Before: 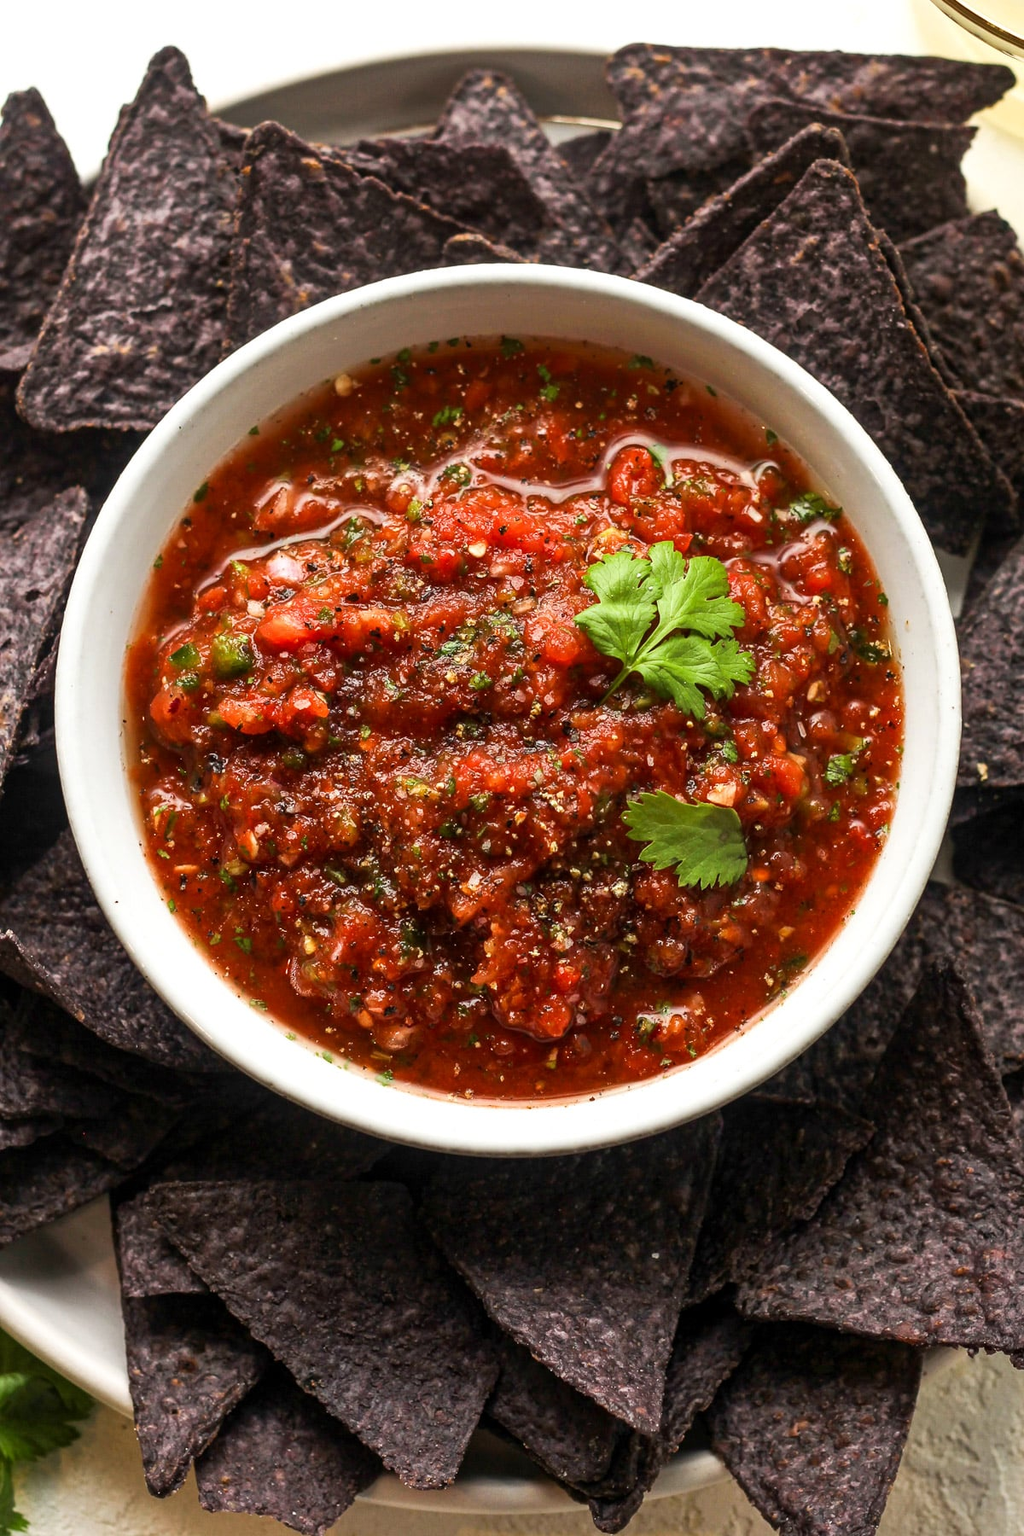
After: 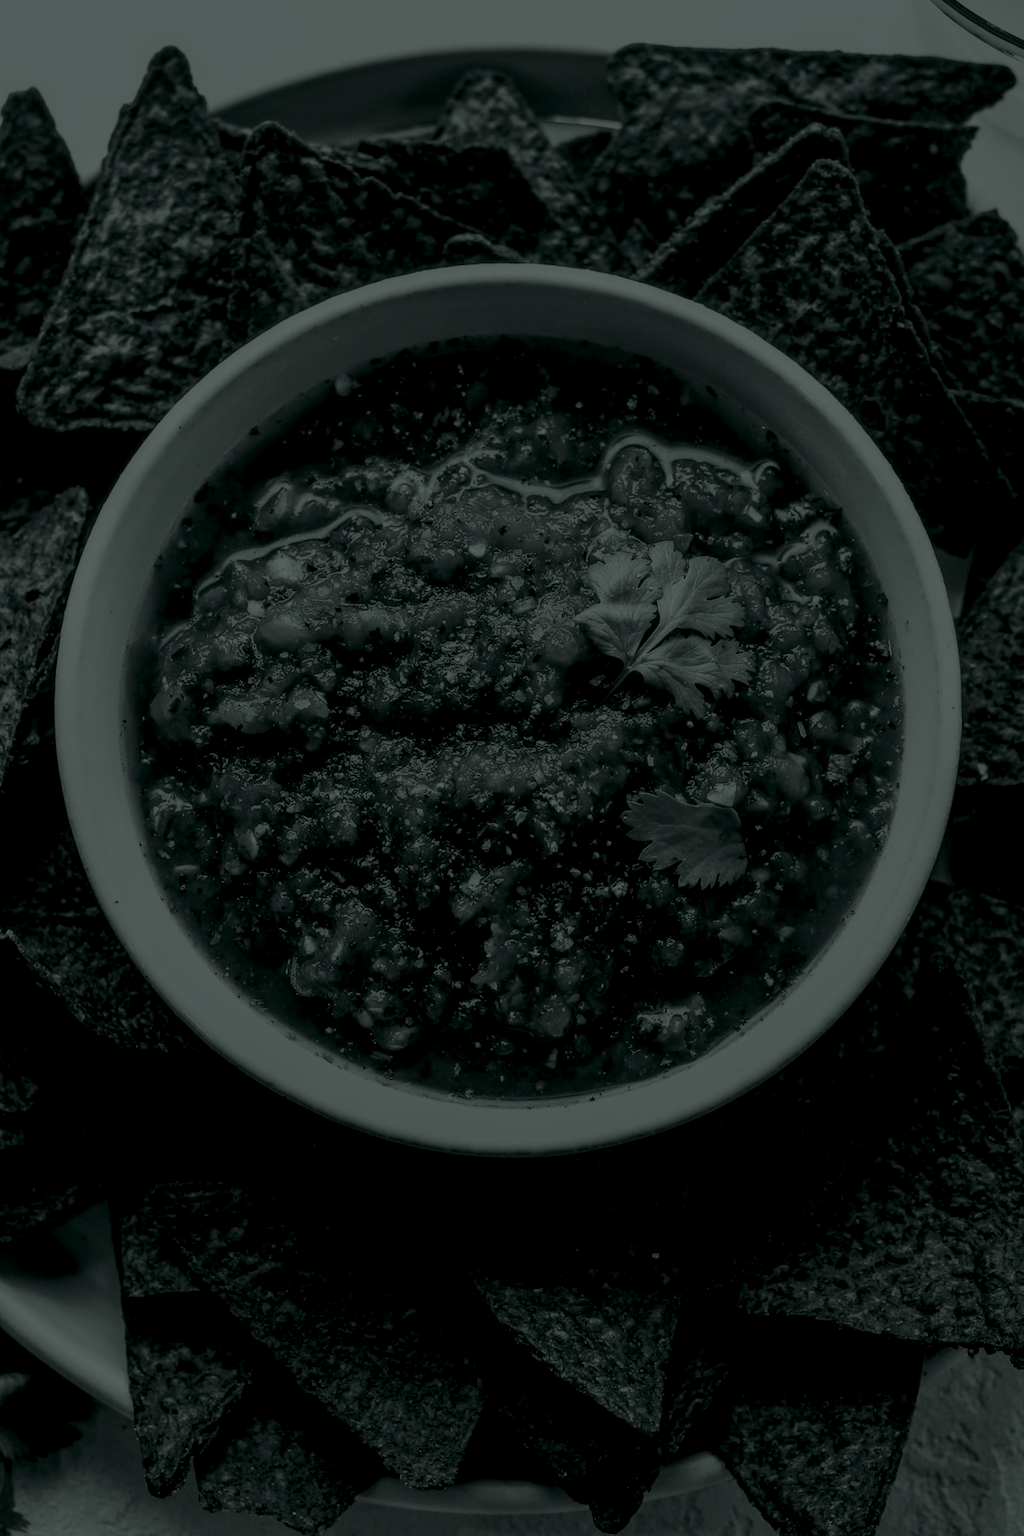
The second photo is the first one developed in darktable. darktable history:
color calibration: illuminant as shot in camera, x 0.358, y 0.373, temperature 4628.91 K
colorize: hue 90°, saturation 19%, lightness 1.59%, version 1
local contrast: on, module defaults
soften: size 10%, saturation 50%, brightness 0.2 EV, mix 10%
